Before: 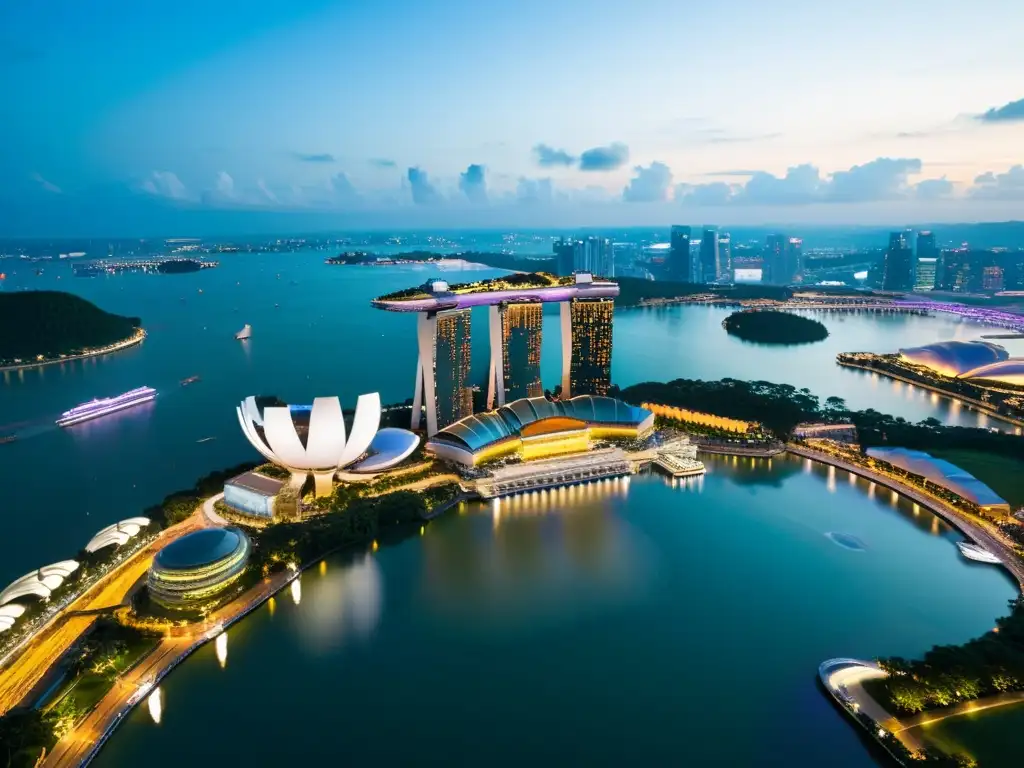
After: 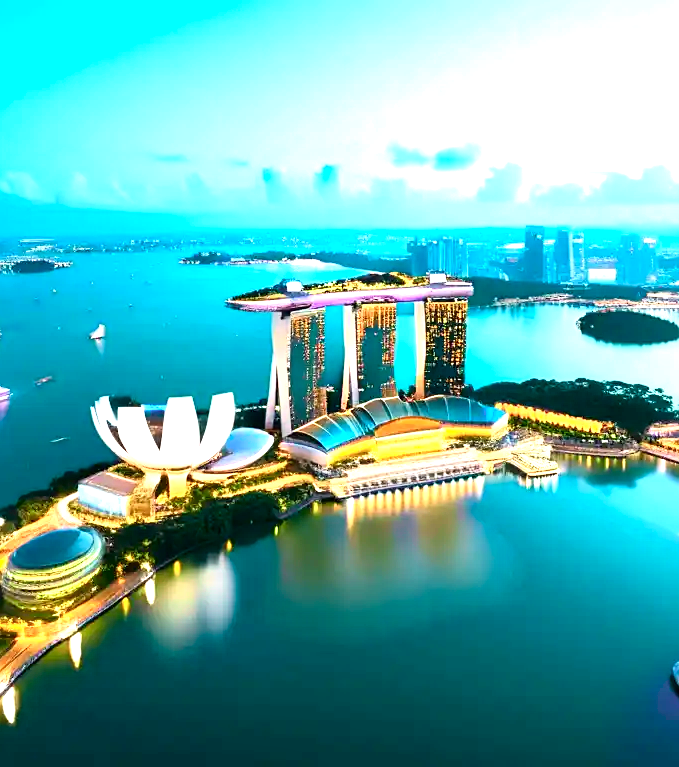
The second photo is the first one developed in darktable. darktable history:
tone equalizer: -8 EV -0.4 EV, -7 EV -0.371 EV, -6 EV -0.3 EV, -5 EV -0.24 EV, -3 EV 0.249 EV, -2 EV 0.307 EV, -1 EV 0.367 EV, +0 EV 0.402 EV
tone curve: curves: ch0 [(0, 0) (0.051, 0.047) (0.102, 0.099) (0.232, 0.249) (0.462, 0.501) (0.698, 0.761) (0.908, 0.946) (1, 1)]; ch1 [(0, 0) (0.339, 0.298) (0.402, 0.363) (0.453, 0.413) (0.485, 0.469) (0.494, 0.493) (0.504, 0.501) (0.525, 0.533) (0.563, 0.591) (0.597, 0.631) (1, 1)]; ch2 [(0, 0) (0.48, 0.48) (0.504, 0.5) (0.539, 0.554) (0.59, 0.628) (0.642, 0.682) (0.824, 0.815) (1, 1)], color space Lab, independent channels, preserve colors none
exposure: black level correction 0.001, exposure 0.955 EV, compensate exposure bias true, compensate highlight preservation false
crop and rotate: left 14.297%, right 19.338%
sharpen: amount 0.214
